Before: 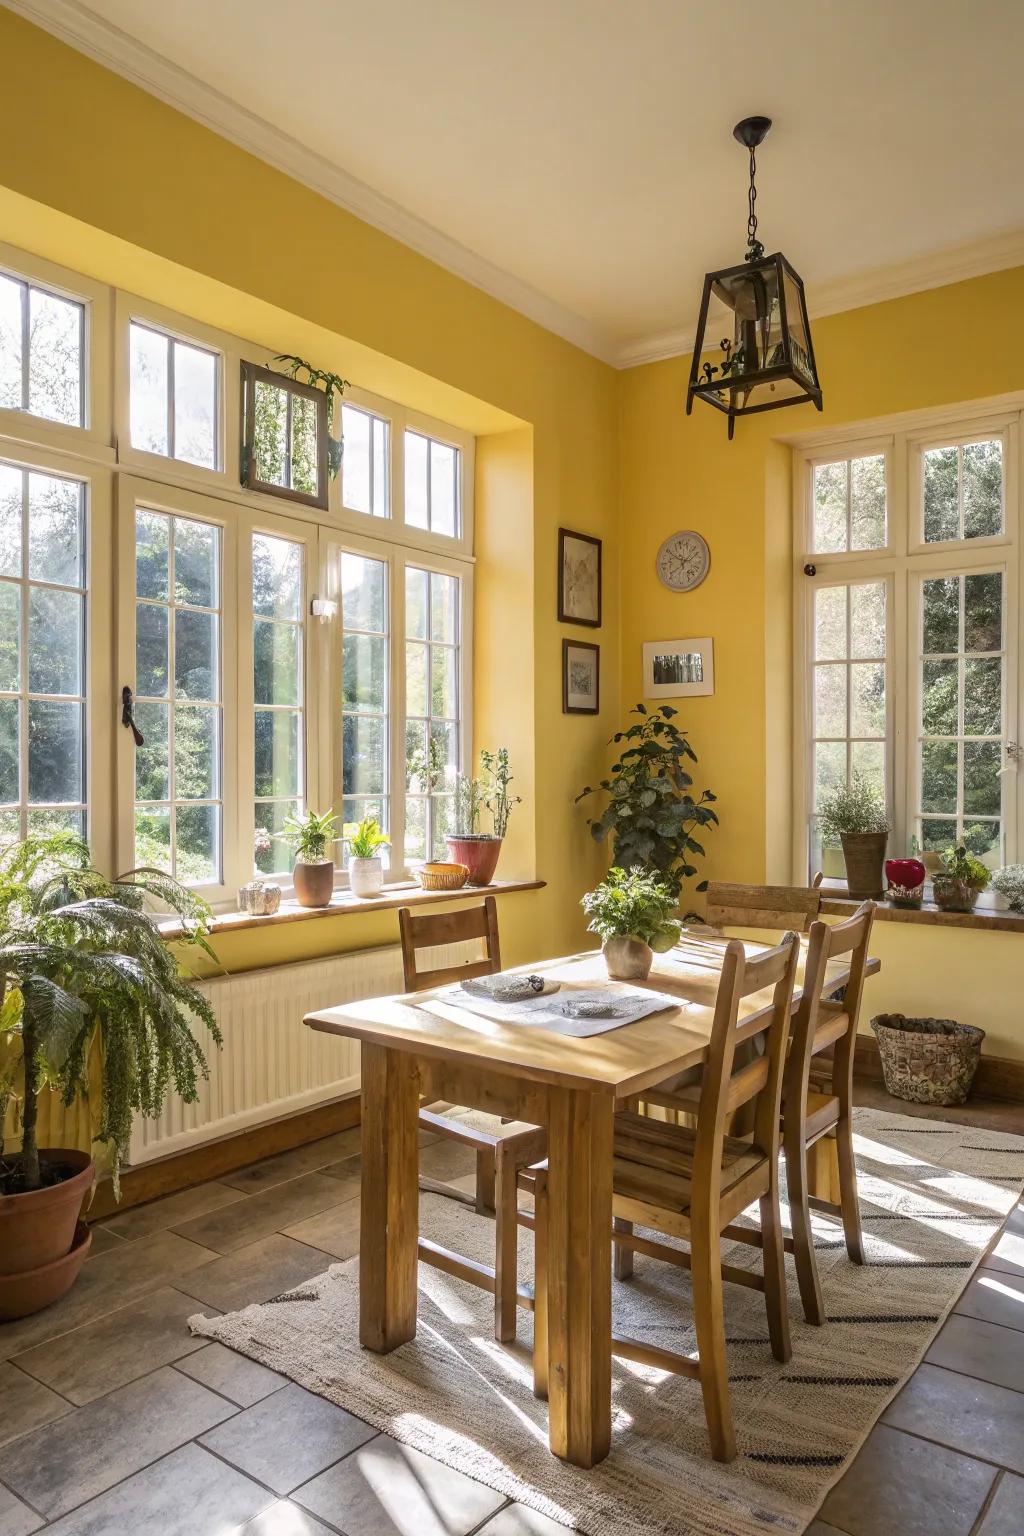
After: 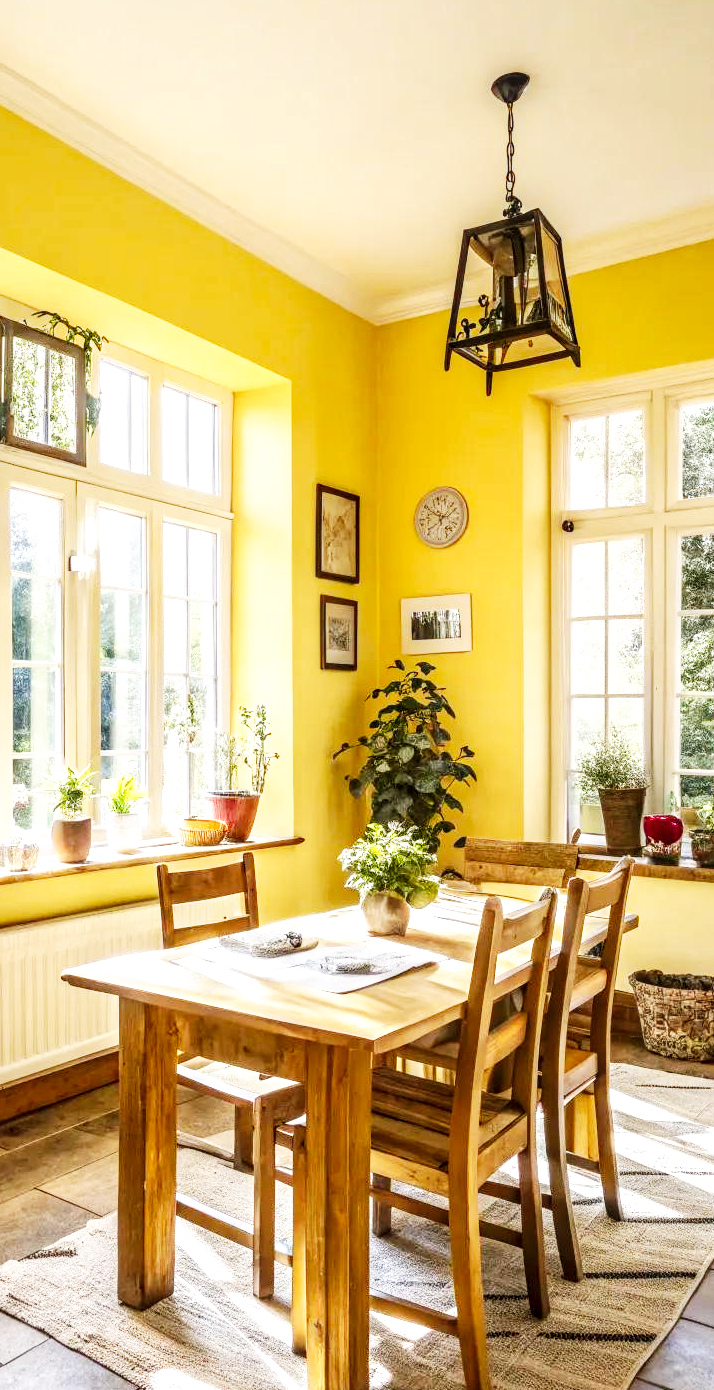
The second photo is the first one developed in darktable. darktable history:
crop and rotate: left 23.649%, top 2.901%, right 6.569%, bottom 6.598%
base curve: curves: ch0 [(0, 0) (0.007, 0.004) (0.027, 0.03) (0.046, 0.07) (0.207, 0.54) (0.442, 0.872) (0.673, 0.972) (1, 1)], preserve colors none
local contrast: detail 130%
